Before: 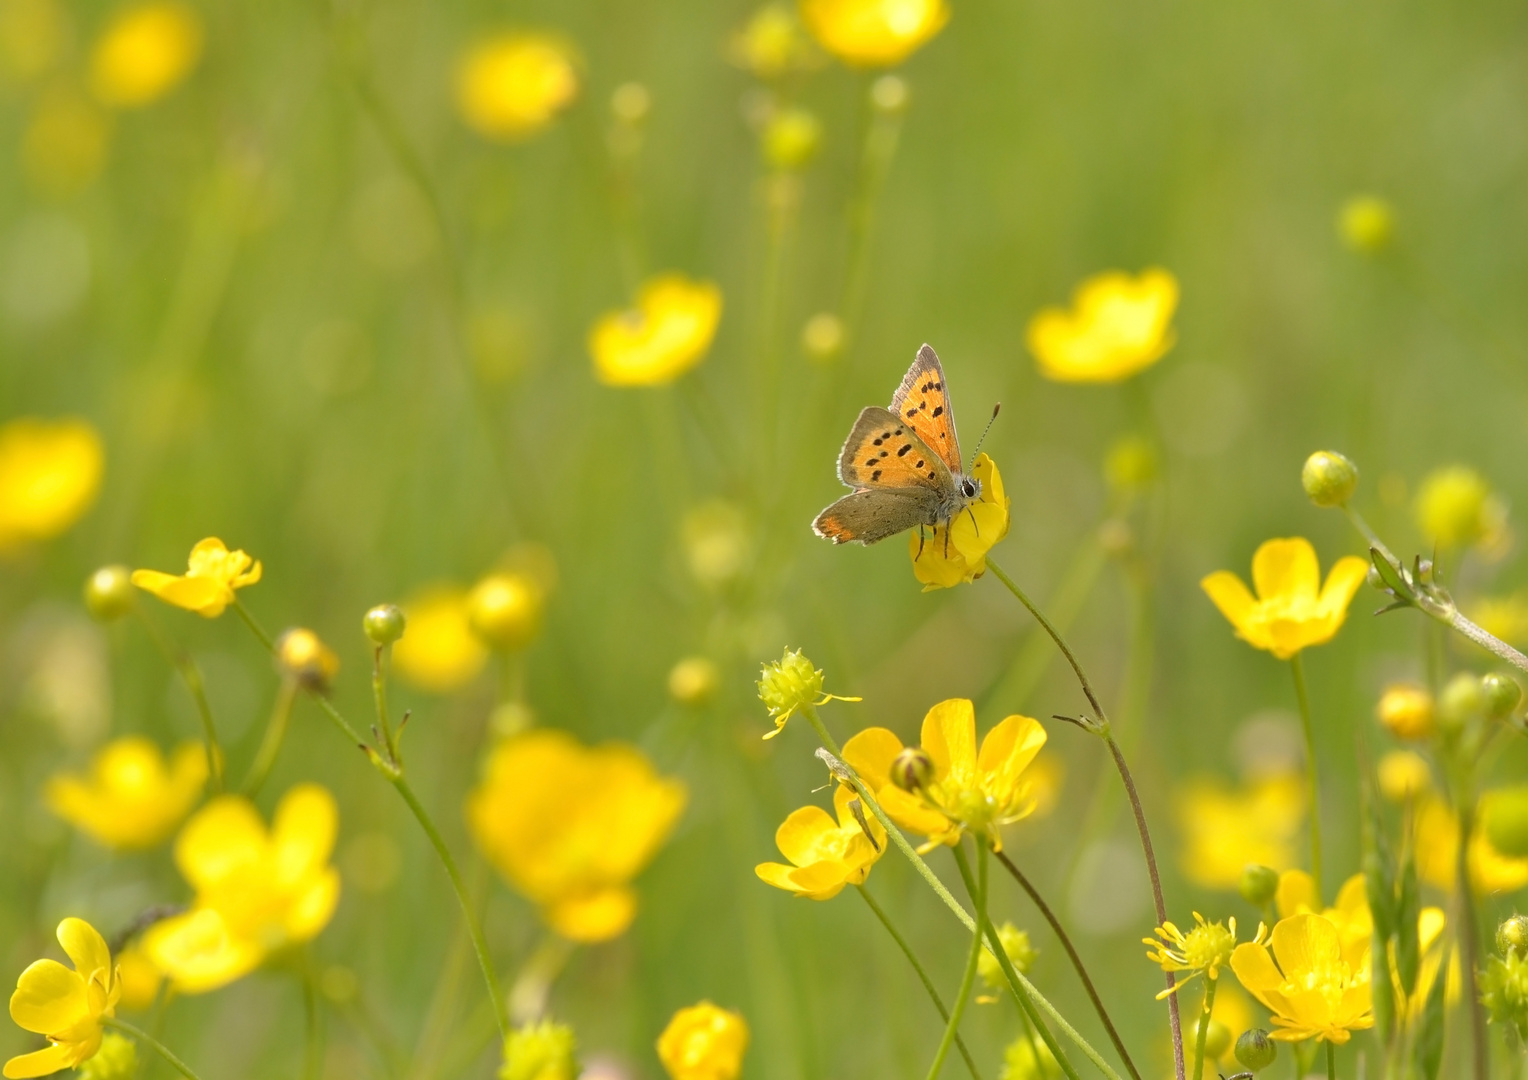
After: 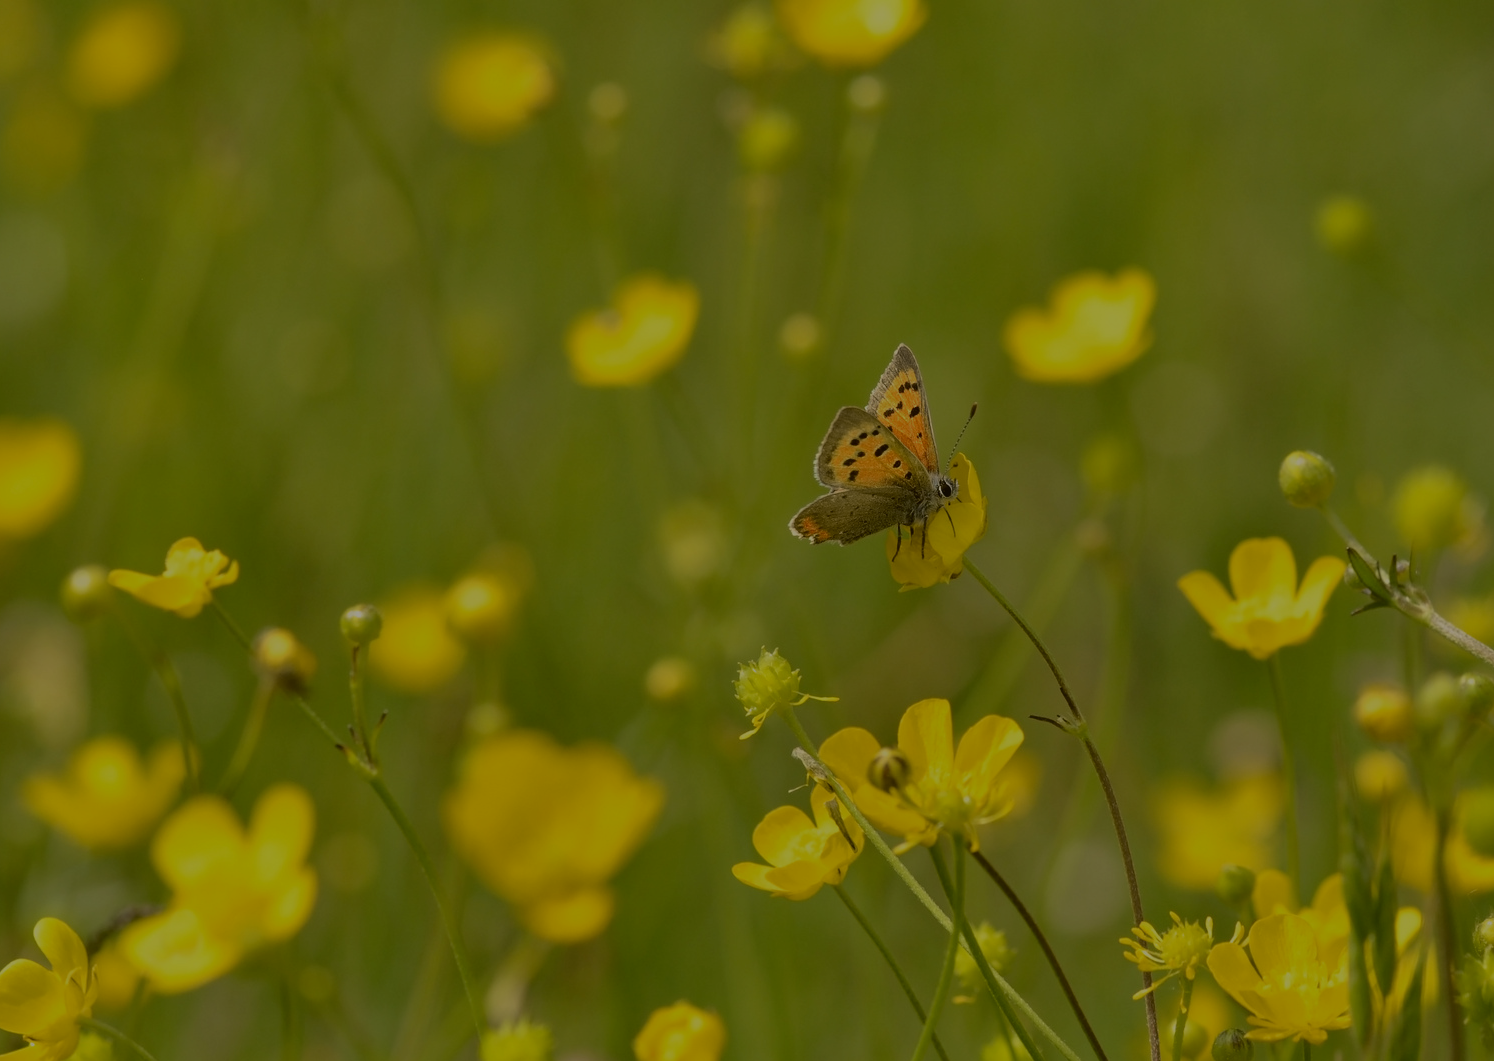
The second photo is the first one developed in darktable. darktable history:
tone curve: curves: ch0 [(0, 0.021) (0.049, 0.044) (0.152, 0.14) (0.328, 0.377) (0.473, 0.543) (0.641, 0.705) (0.85, 0.894) (1, 0.969)]; ch1 [(0, 0) (0.302, 0.331) (0.433, 0.432) (0.472, 0.47) (0.502, 0.503) (0.527, 0.516) (0.564, 0.573) (0.614, 0.626) (0.677, 0.701) (0.859, 0.885) (1, 1)]; ch2 [(0, 0) (0.33, 0.301) (0.447, 0.44) (0.487, 0.496) (0.502, 0.516) (0.535, 0.563) (0.565, 0.597) (0.608, 0.641) (1, 1)], color space Lab, independent channels, preserve colors none
crop and rotate: left 1.558%, right 0.611%, bottom 1.706%
exposure: exposure -1.993 EV, compensate highlight preservation false
